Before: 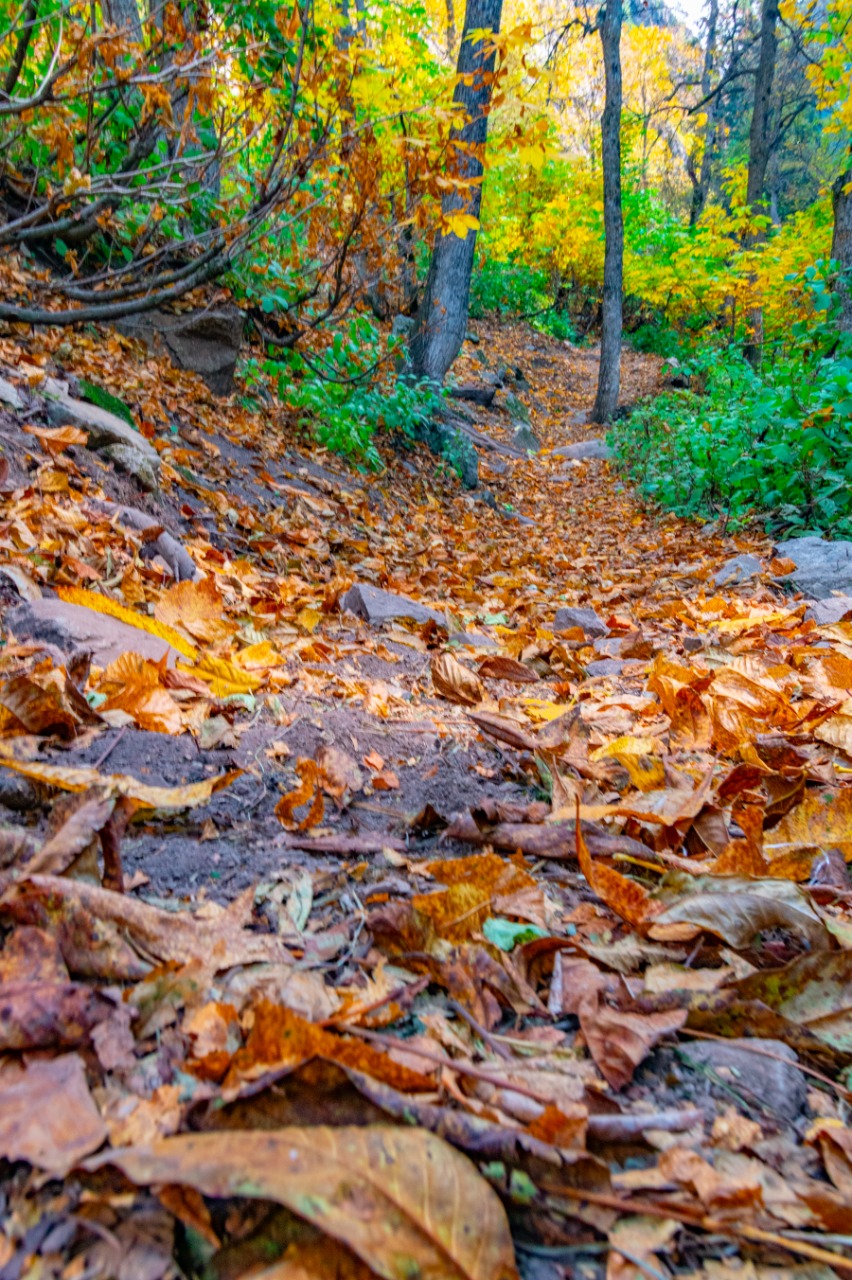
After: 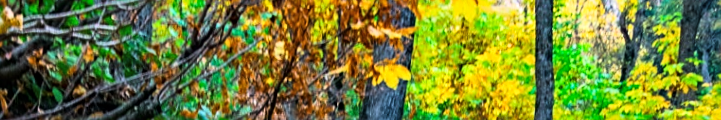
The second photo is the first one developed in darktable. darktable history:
crop and rotate: left 9.644%, top 9.491%, right 6.021%, bottom 80.509%
sharpen: on, module defaults
rotate and perspective: rotation 1.57°, crop left 0.018, crop right 0.982, crop top 0.039, crop bottom 0.961
tone curve: curves: ch0 [(0, 0) (0.137, 0.063) (0.255, 0.176) (0.502, 0.502) (0.749, 0.839) (1, 1)], color space Lab, linked channels, preserve colors none
